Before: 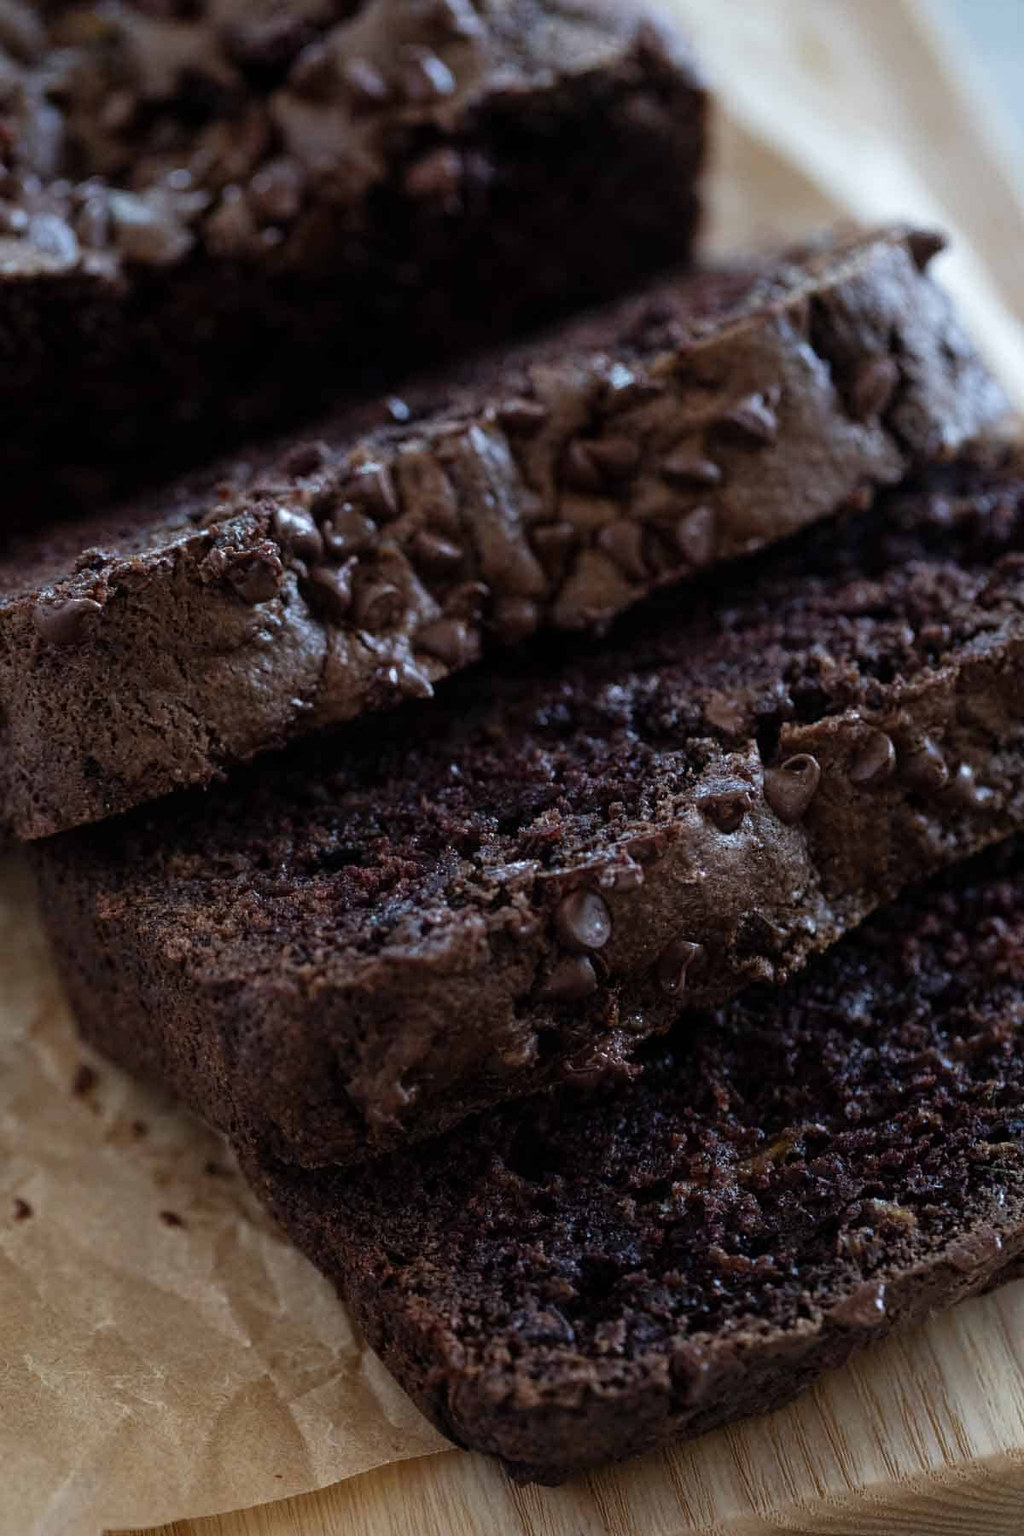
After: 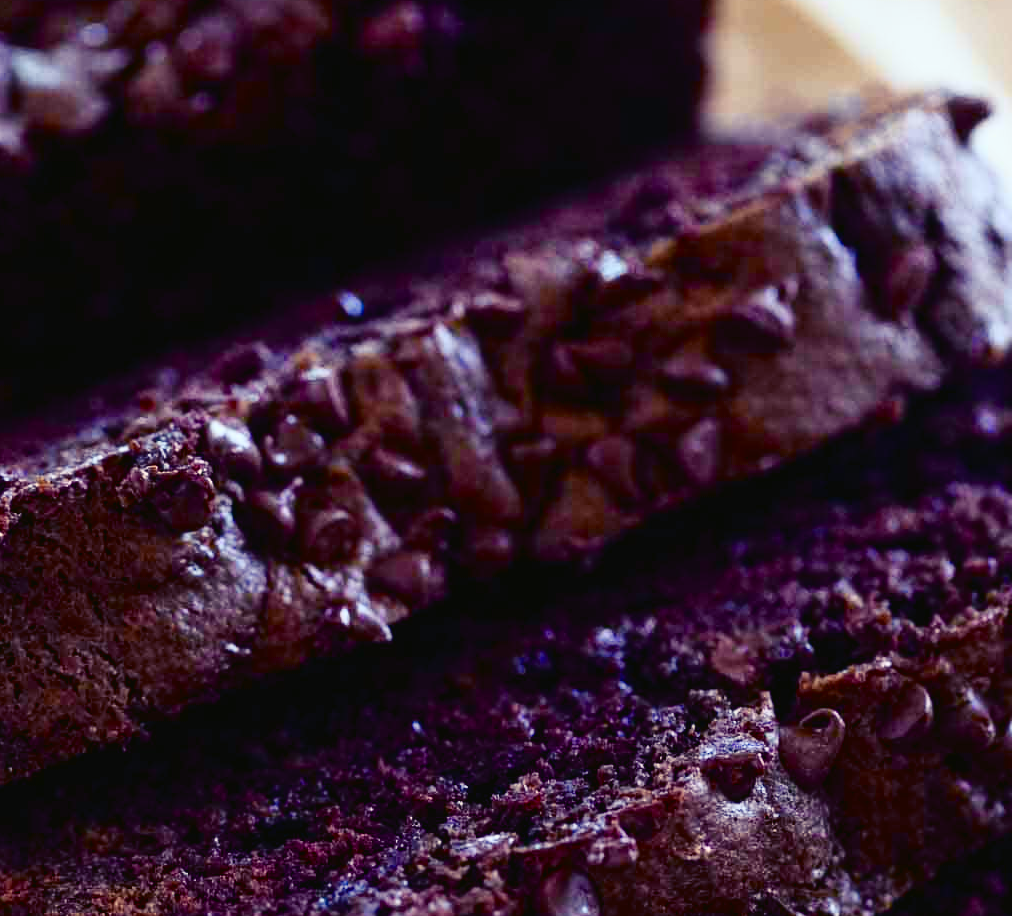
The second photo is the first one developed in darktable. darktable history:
crop and rotate: left 9.687%, top 9.747%, right 5.972%, bottom 39.353%
color balance rgb: shadows lift › luminance -28.992%, shadows lift › chroma 15.089%, shadows lift › hue 267.54°, power › chroma 1.05%, power › hue 28.02°, linear chroma grading › shadows 31.956%, linear chroma grading › global chroma -1.444%, linear chroma grading › mid-tones 4.091%, perceptual saturation grading › global saturation 20%, perceptual saturation grading › highlights -14.203%, perceptual saturation grading › shadows 49.707%
tone curve: curves: ch0 [(0, 0.023) (0.087, 0.065) (0.184, 0.168) (0.45, 0.54) (0.57, 0.683) (0.706, 0.841) (0.877, 0.948) (1, 0.984)]; ch1 [(0, 0) (0.388, 0.369) (0.447, 0.447) (0.505, 0.5) (0.534, 0.535) (0.563, 0.563) (0.579, 0.59) (0.644, 0.663) (1, 1)]; ch2 [(0, 0) (0.301, 0.259) (0.385, 0.395) (0.492, 0.496) (0.518, 0.537) (0.583, 0.605) (0.673, 0.667) (1, 1)], color space Lab, independent channels, preserve colors none
contrast brightness saturation: contrast 0.051
